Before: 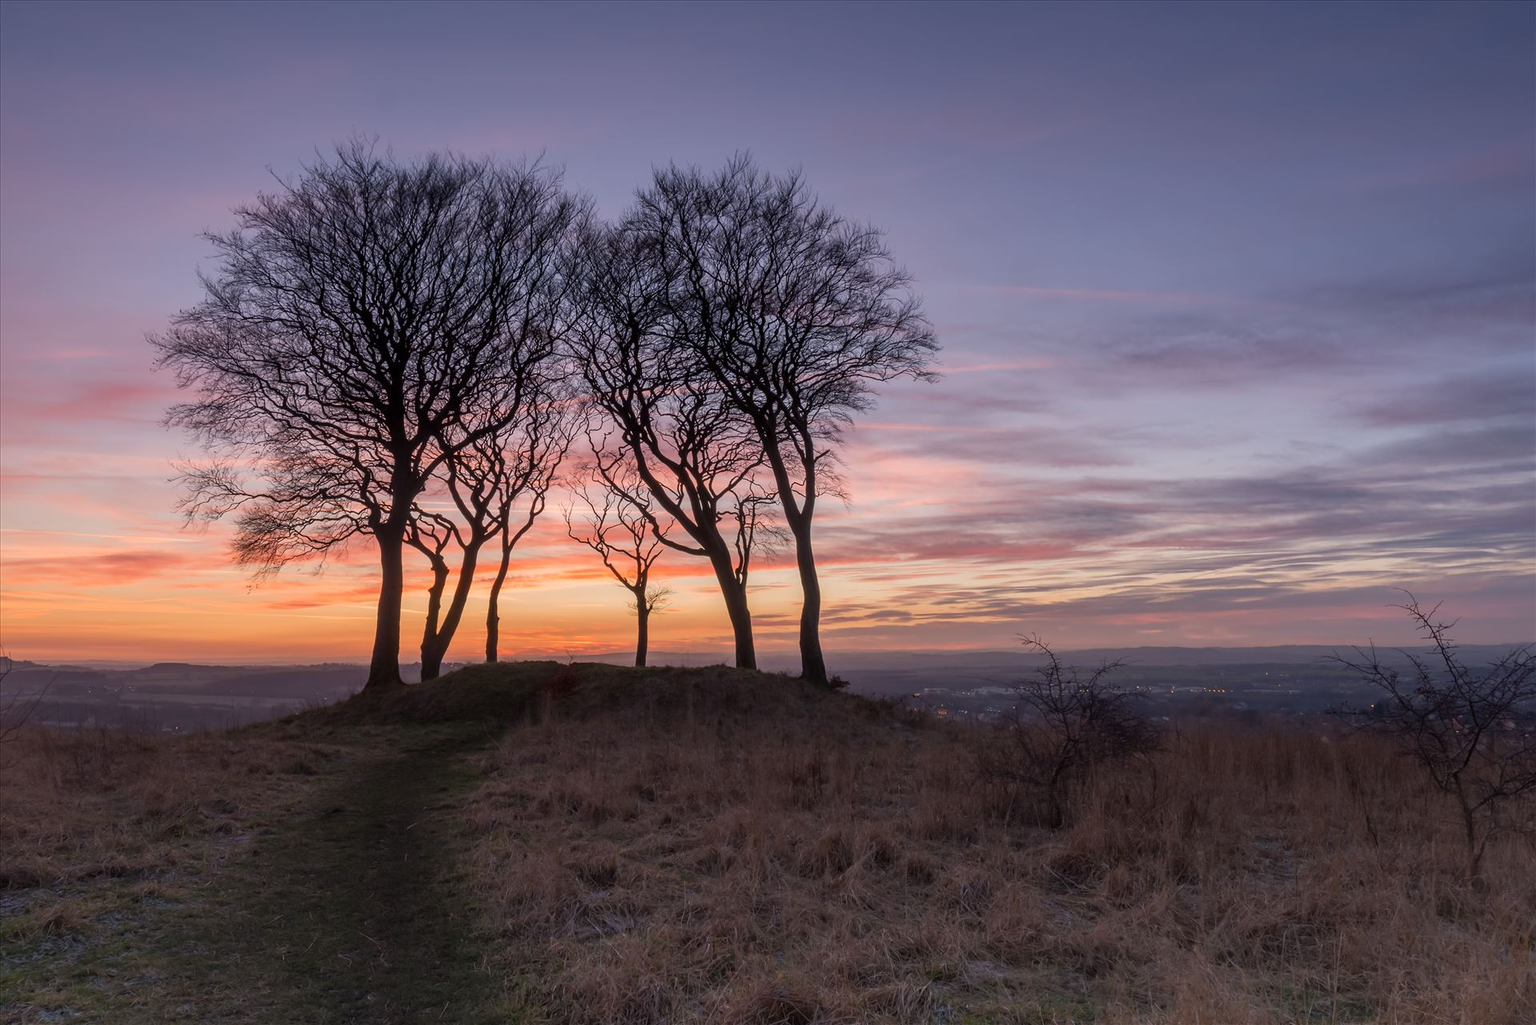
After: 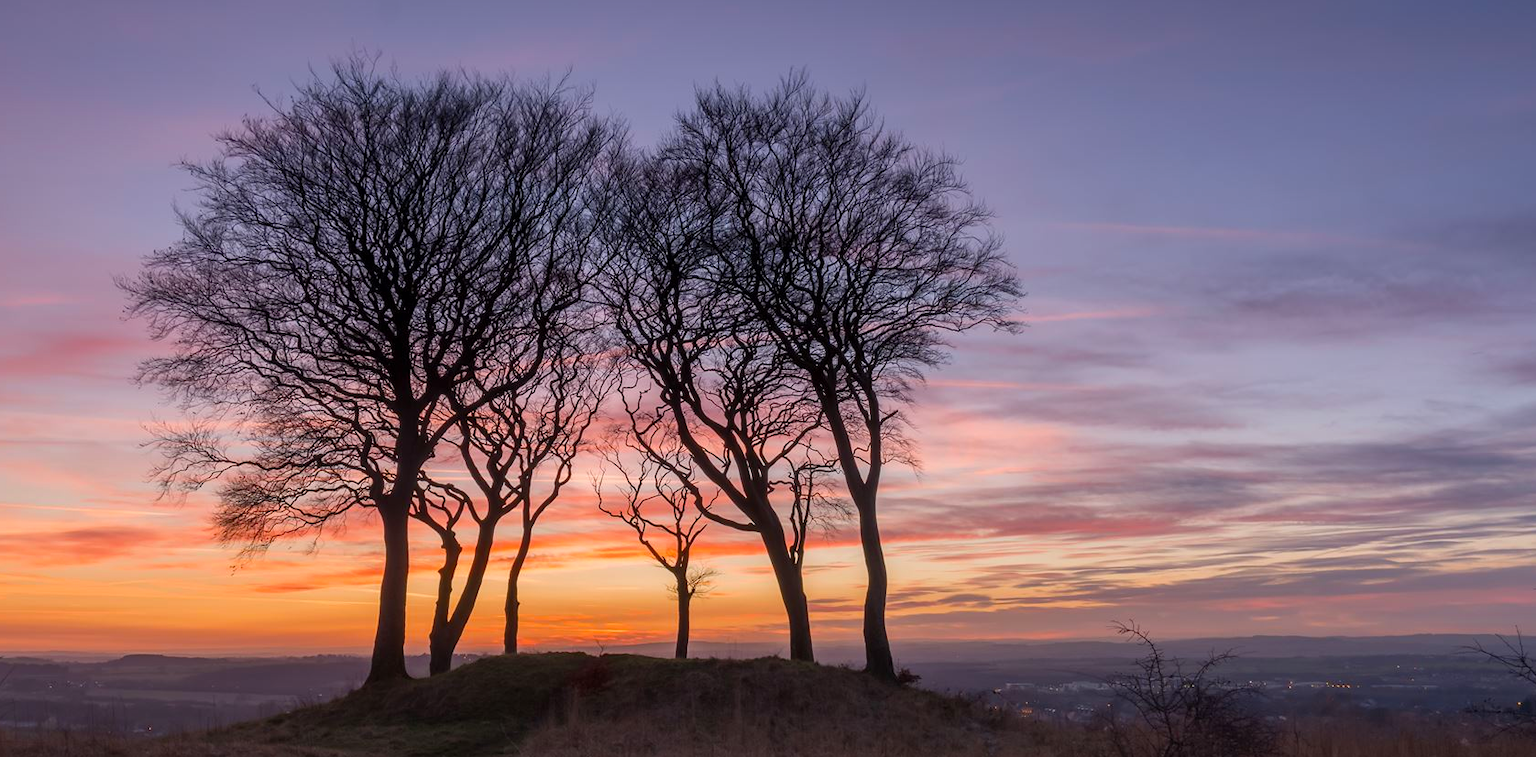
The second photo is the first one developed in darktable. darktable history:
color balance rgb: perceptual saturation grading › global saturation 20%, global vibrance 10%
crop: left 3.015%, top 8.969%, right 9.647%, bottom 26.457%
